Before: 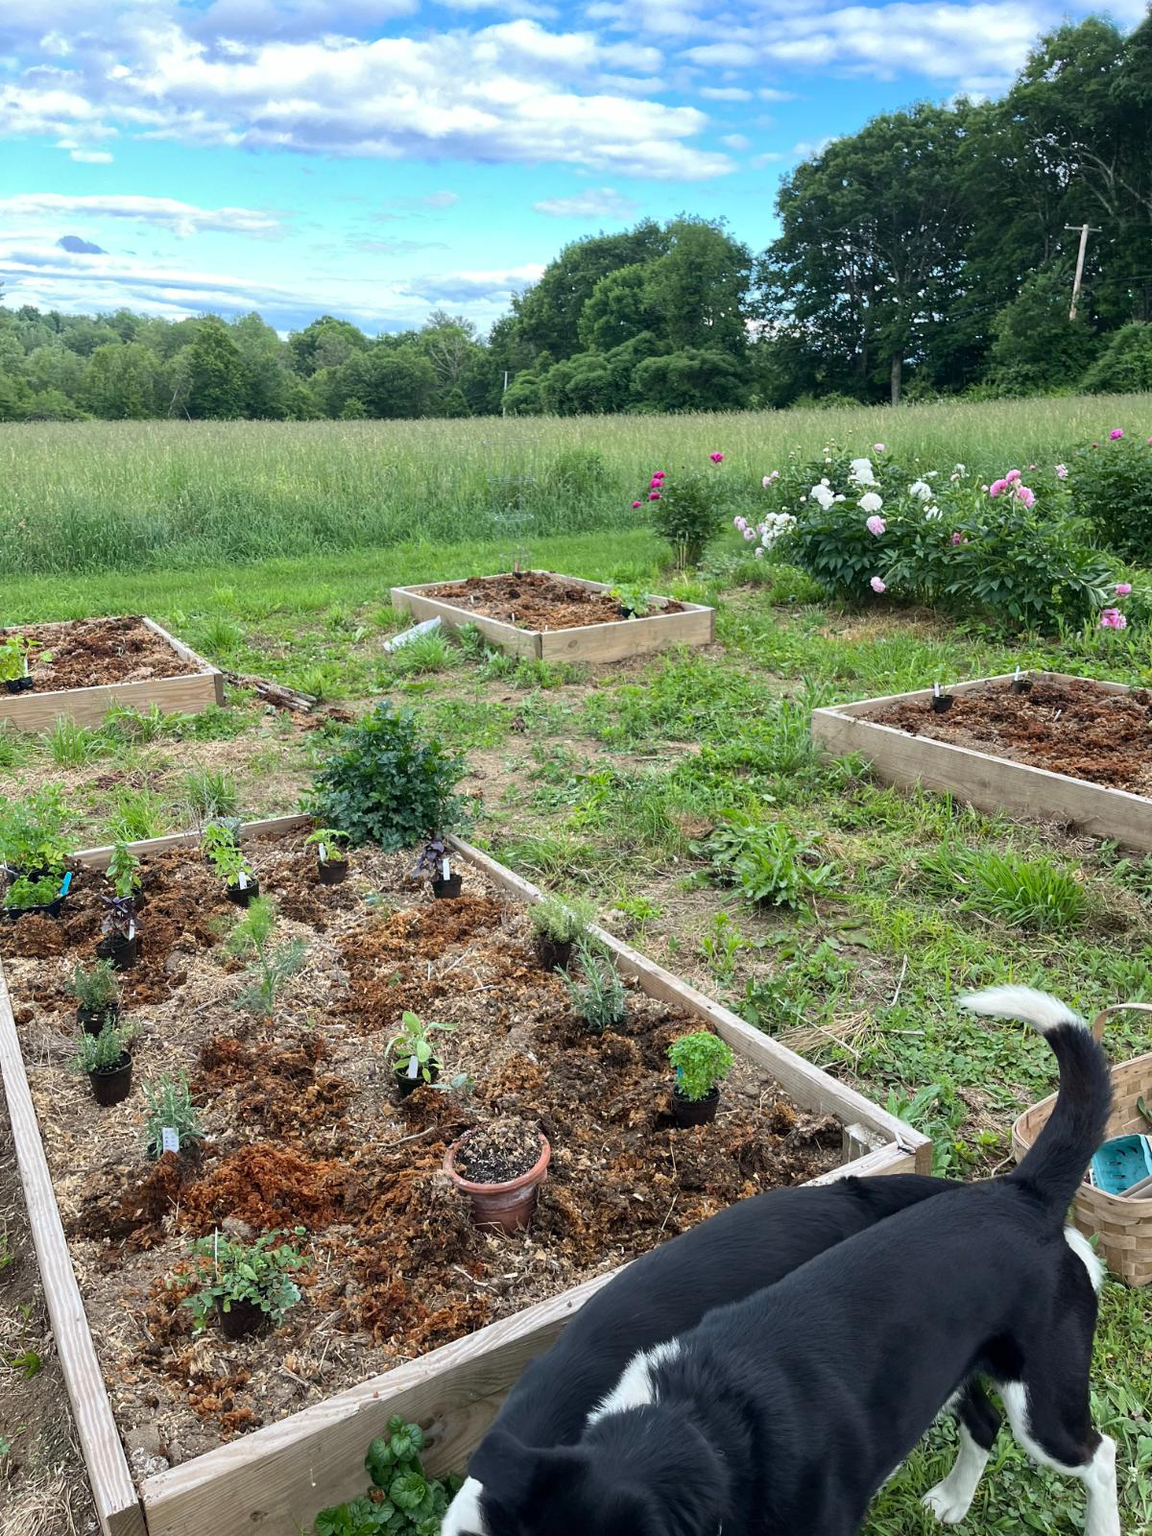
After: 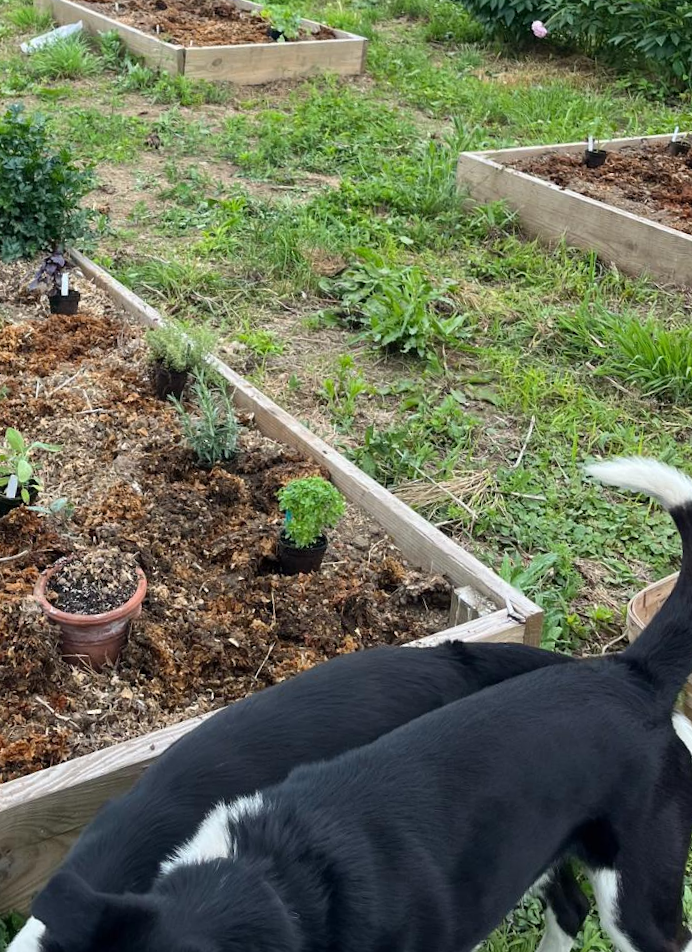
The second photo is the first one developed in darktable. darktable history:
rotate and perspective: rotation 5.12°, automatic cropping off
crop: left 34.479%, top 38.822%, right 13.718%, bottom 5.172%
